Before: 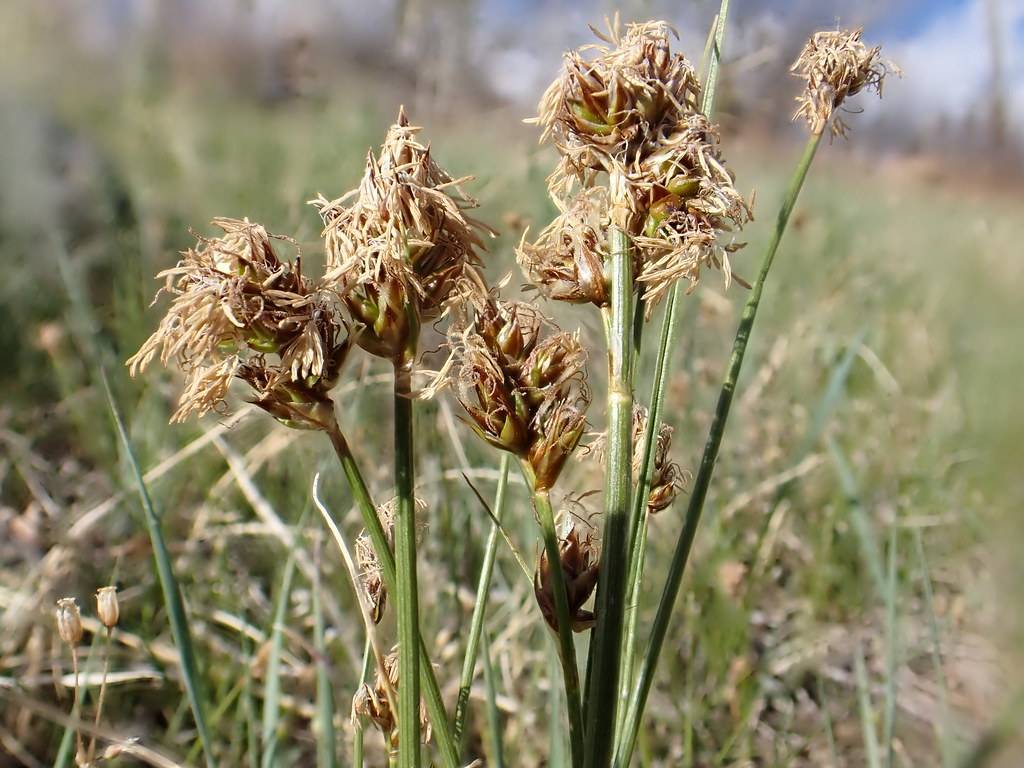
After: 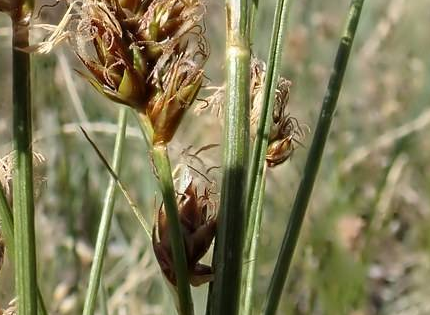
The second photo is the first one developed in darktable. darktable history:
crop: left 37.345%, top 45.137%, right 20.638%, bottom 13.753%
